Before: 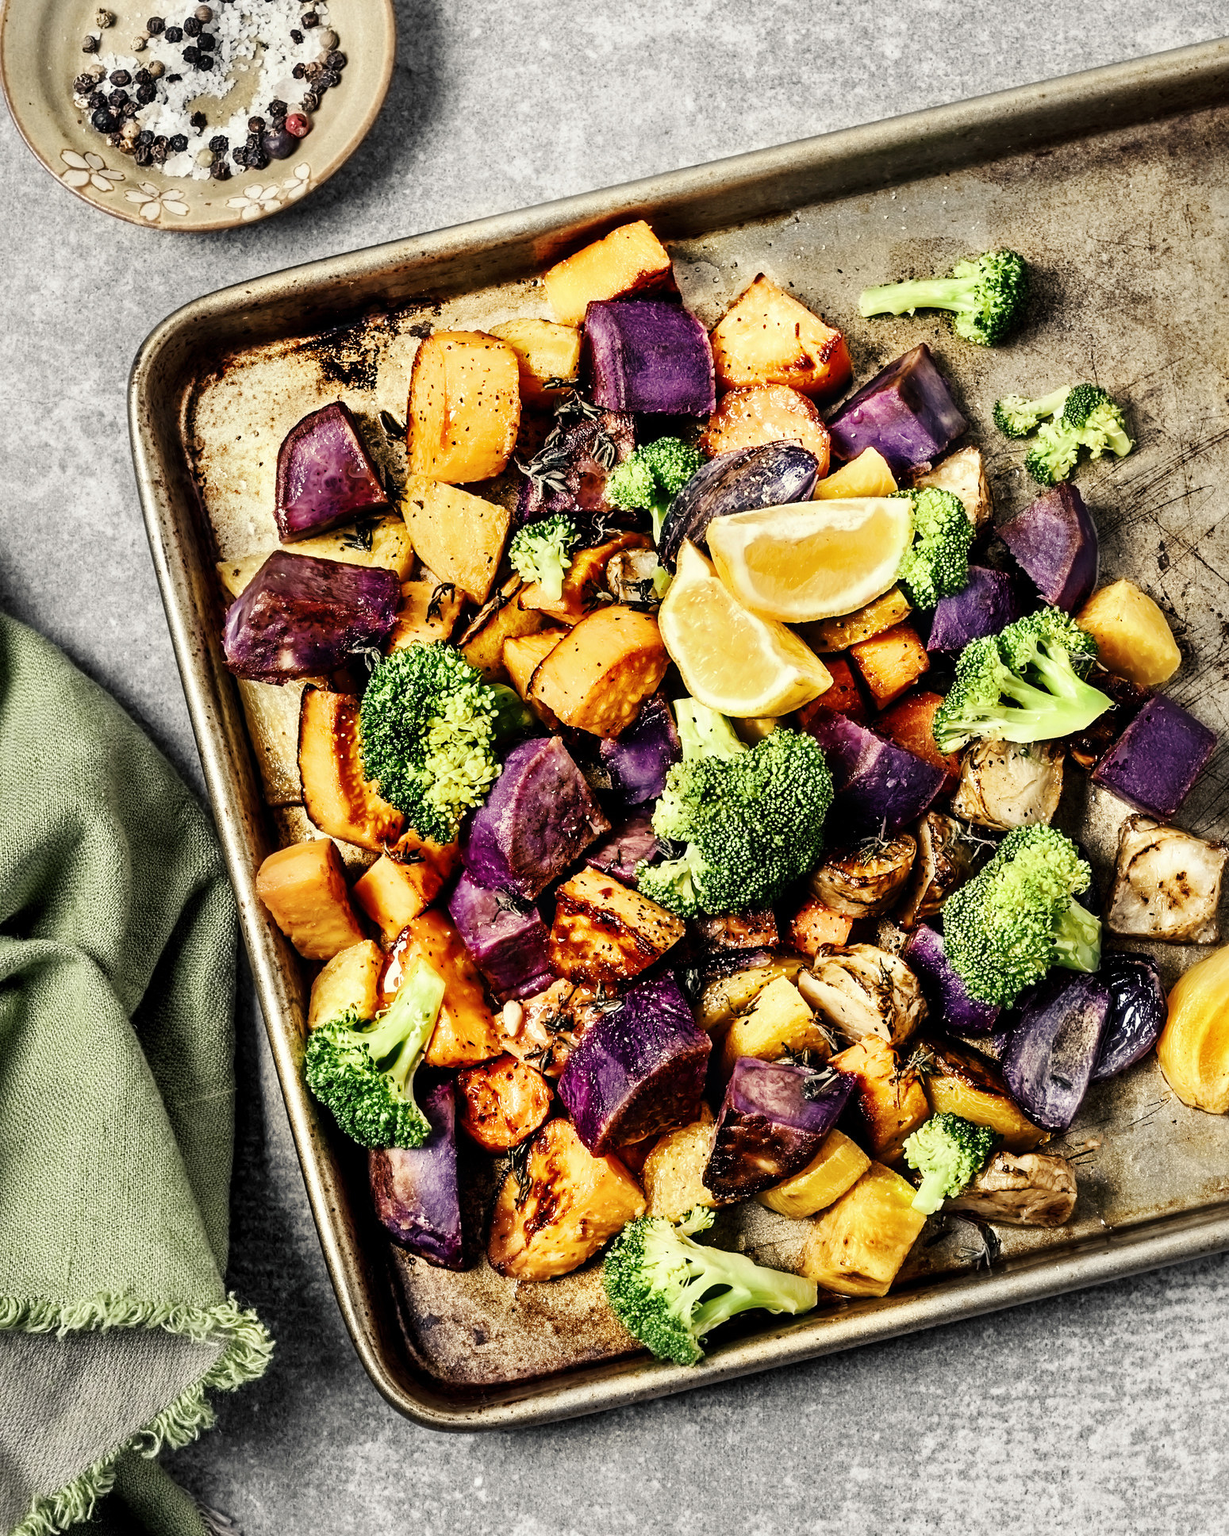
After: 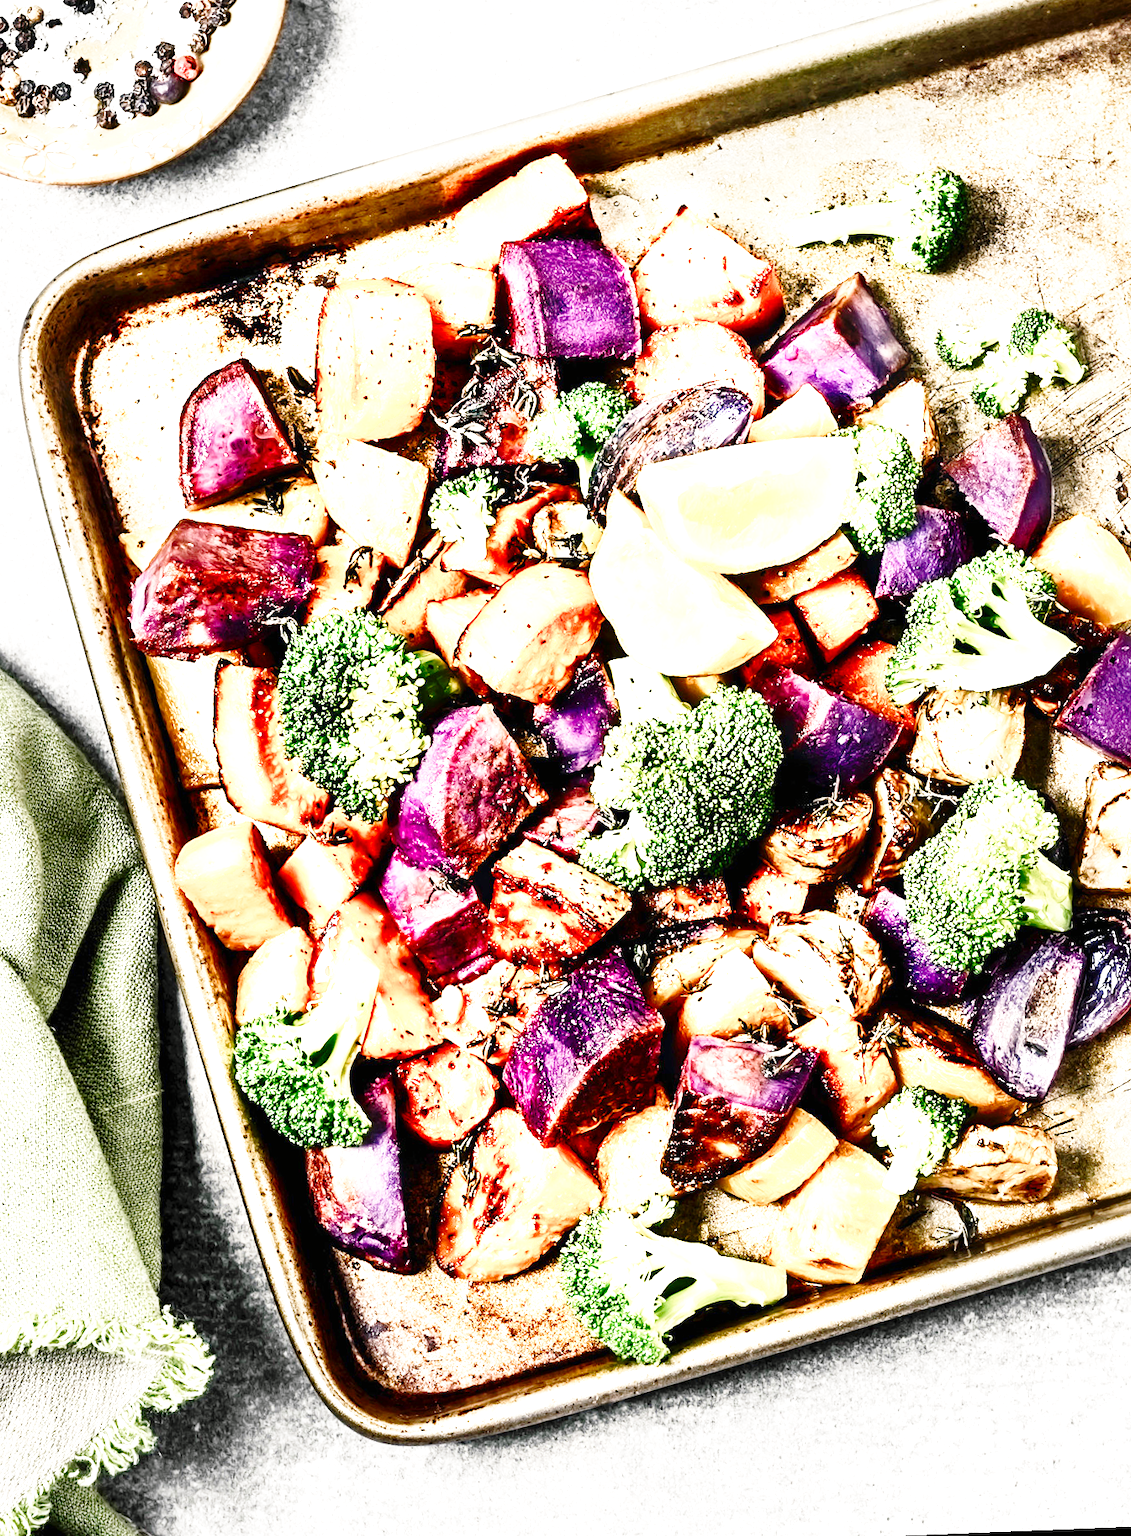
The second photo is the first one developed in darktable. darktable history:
base curve: curves: ch0 [(0, 0) (0.028, 0.03) (0.121, 0.232) (0.46, 0.748) (0.859, 0.968) (1, 1)], preserve colors none
contrast brightness saturation: brightness -0.09
crop: left 9.807%, top 6.259%, right 7.334%, bottom 2.177%
color balance rgb: shadows lift › chroma 1%, shadows lift › hue 113°, highlights gain › chroma 0.2%, highlights gain › hue 333°, perceptual saturation grading › global saturation 20%, perceptual saturation grading › highlights -50%, perceptual saturation grading › shadows 25%, contrast -10%
exposure: black level correction 0, exposure 1.45 EV, compensate exposure bias true, compensate highlight preservation false
rotate and perspective: rotation -2.29°, automatic cropping off
shadows and highlights: shadows 0, highlights 40
